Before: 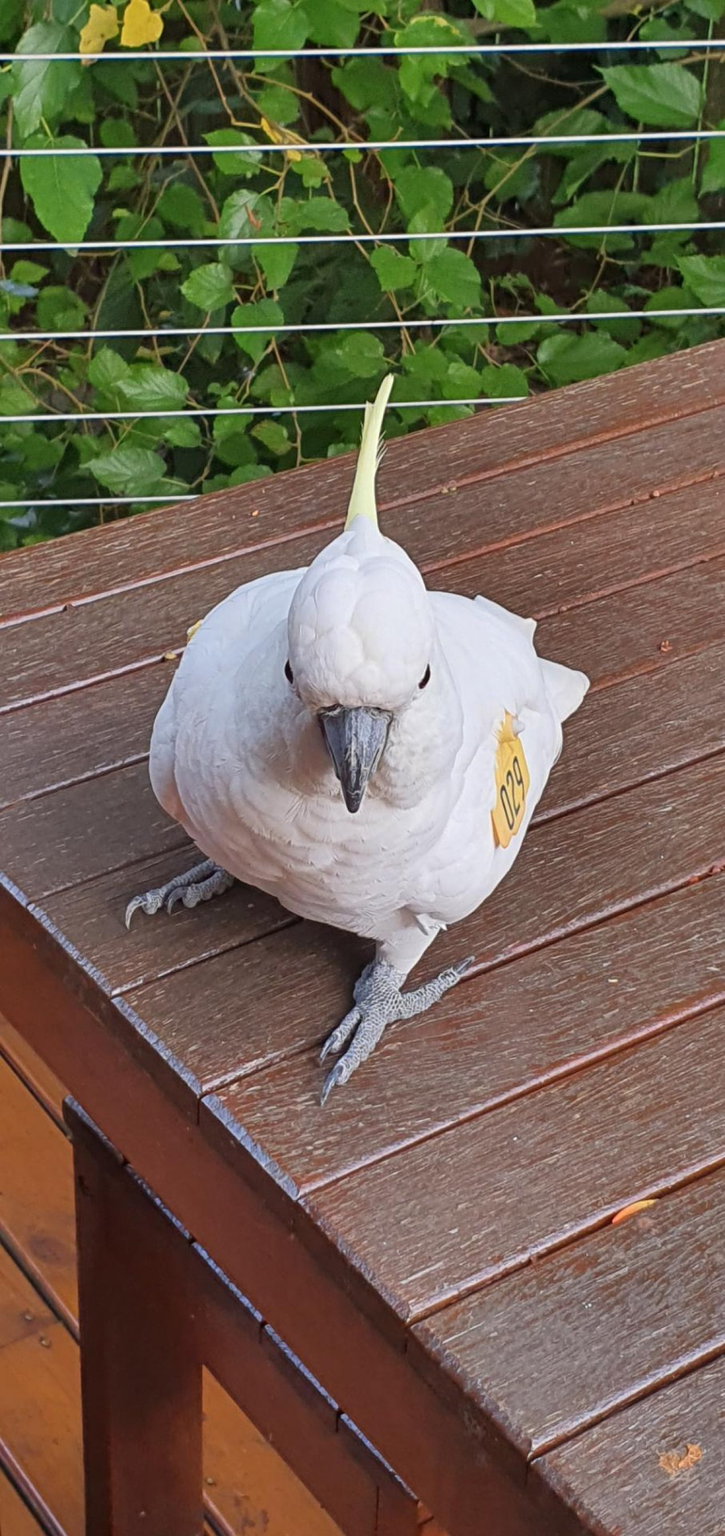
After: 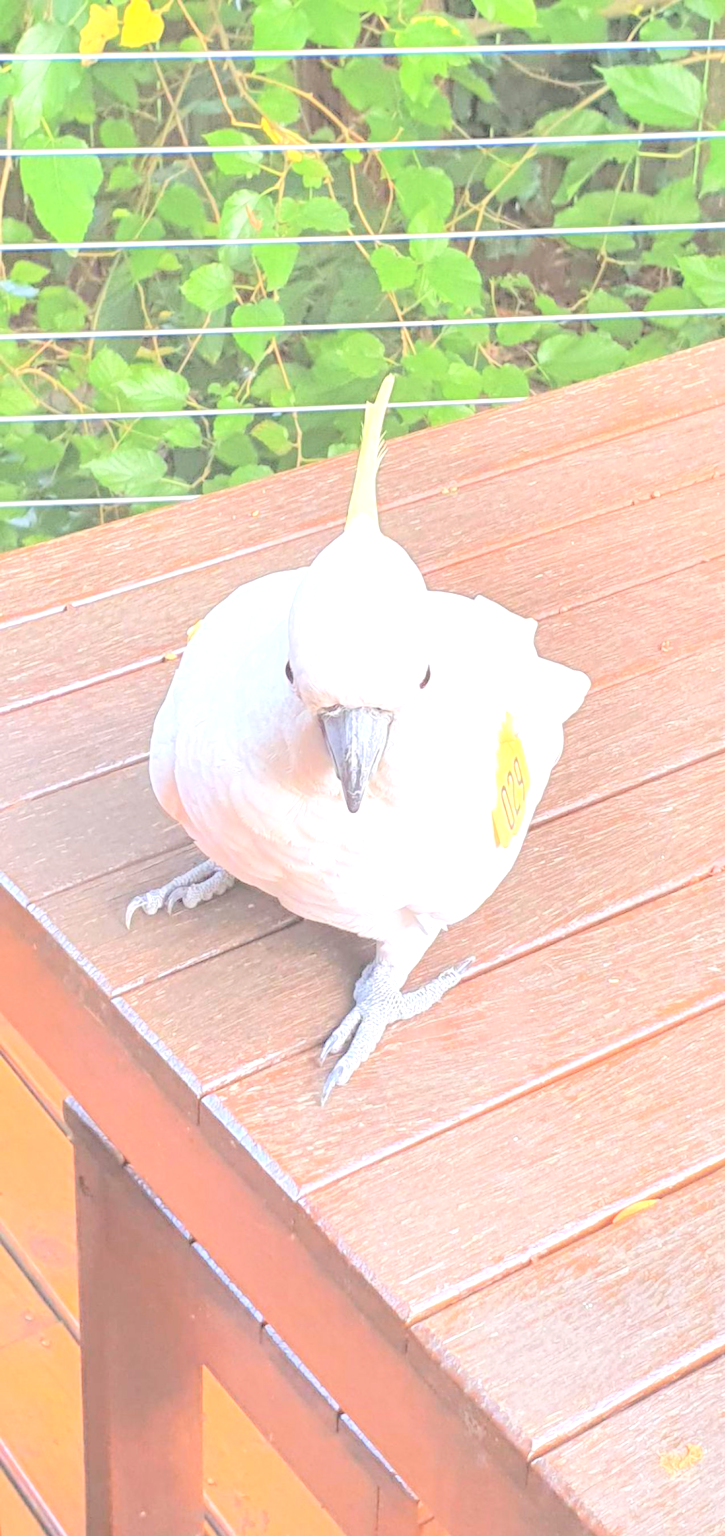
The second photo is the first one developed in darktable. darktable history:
exposure: black level correction 0, exposure 1.469 EV, compensate exposure bias true, compensate highlight preservation false
contrast brightness saturation: brightness 1
